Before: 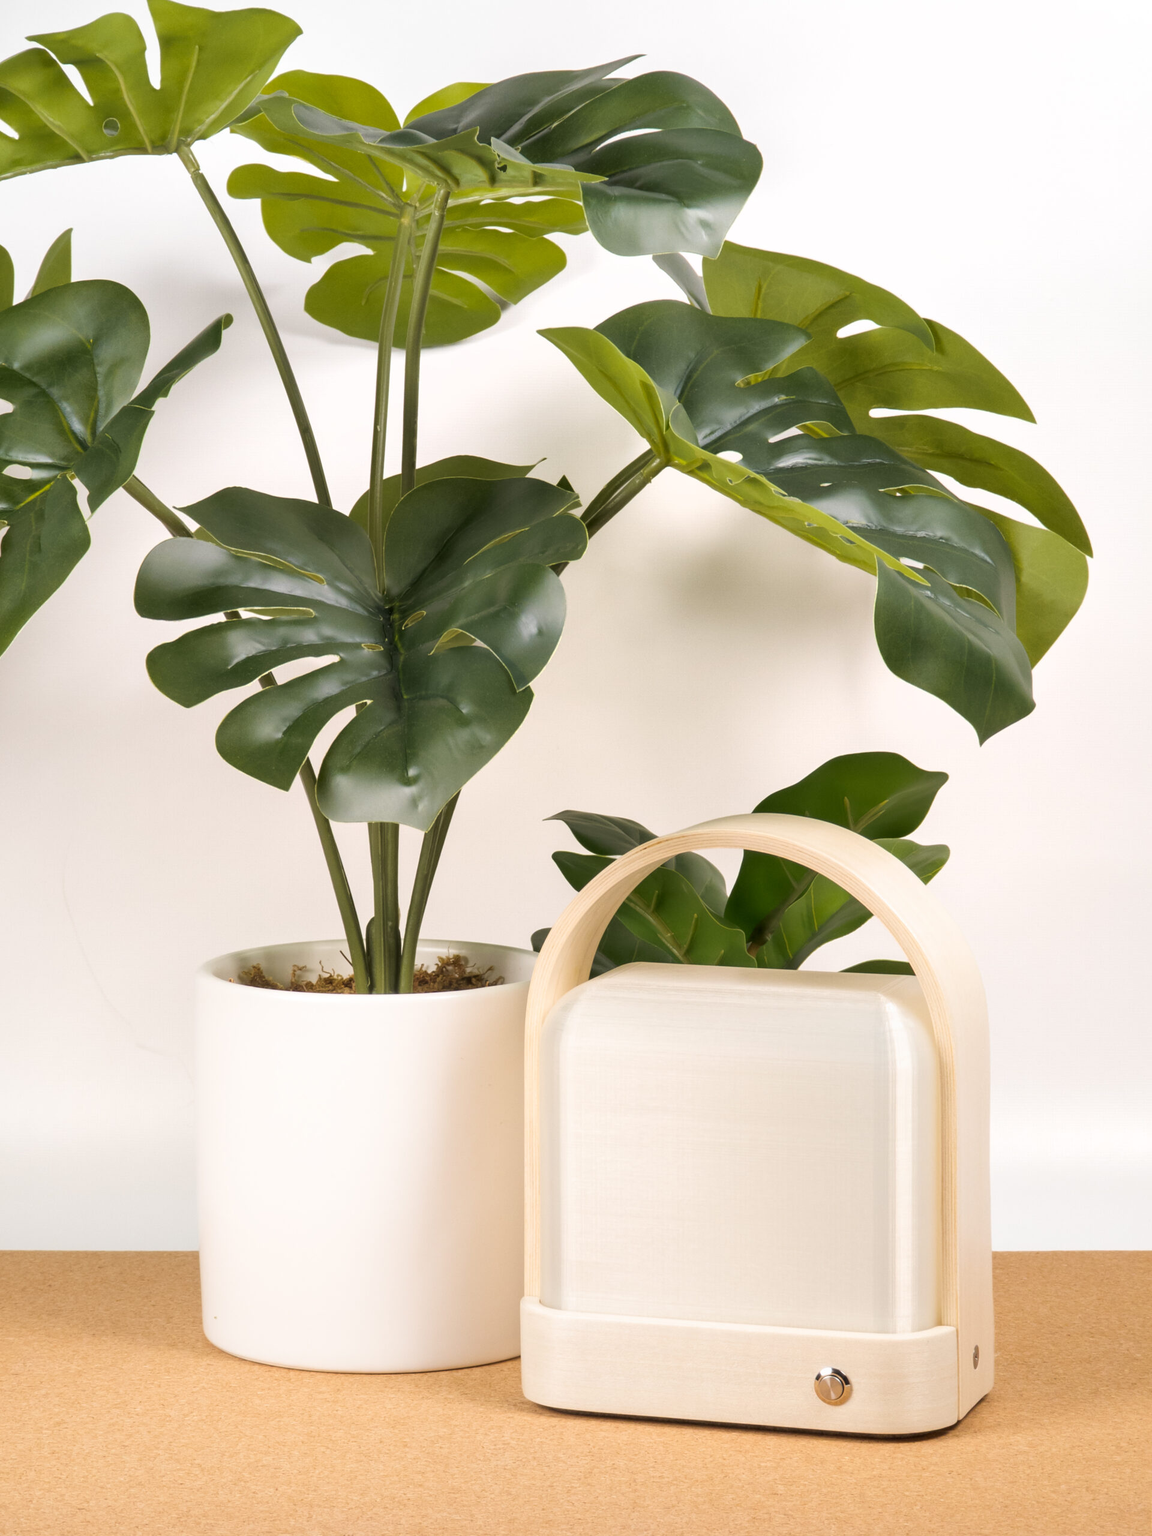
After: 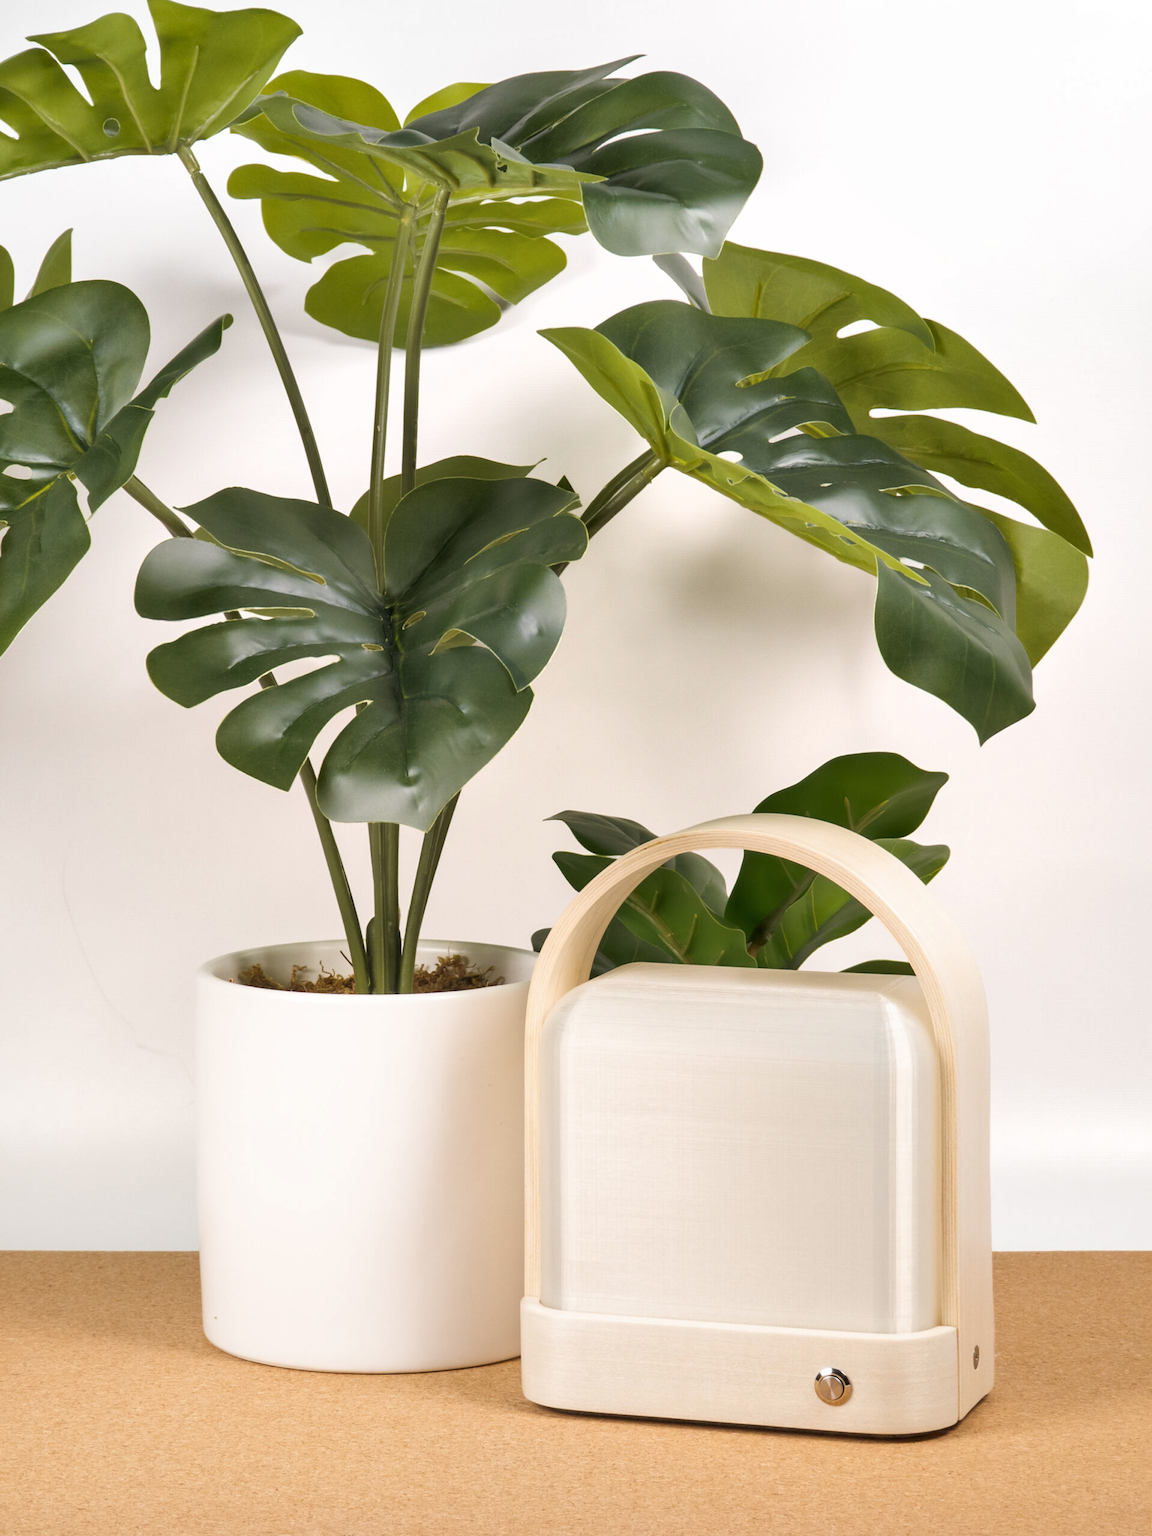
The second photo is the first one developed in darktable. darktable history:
shadows and highlights: radius 125.46, shadows 30.51, highlights -30.51, low approximation 0.01, soften with gaussian
contrast brightness saturation: saturation -0.05
